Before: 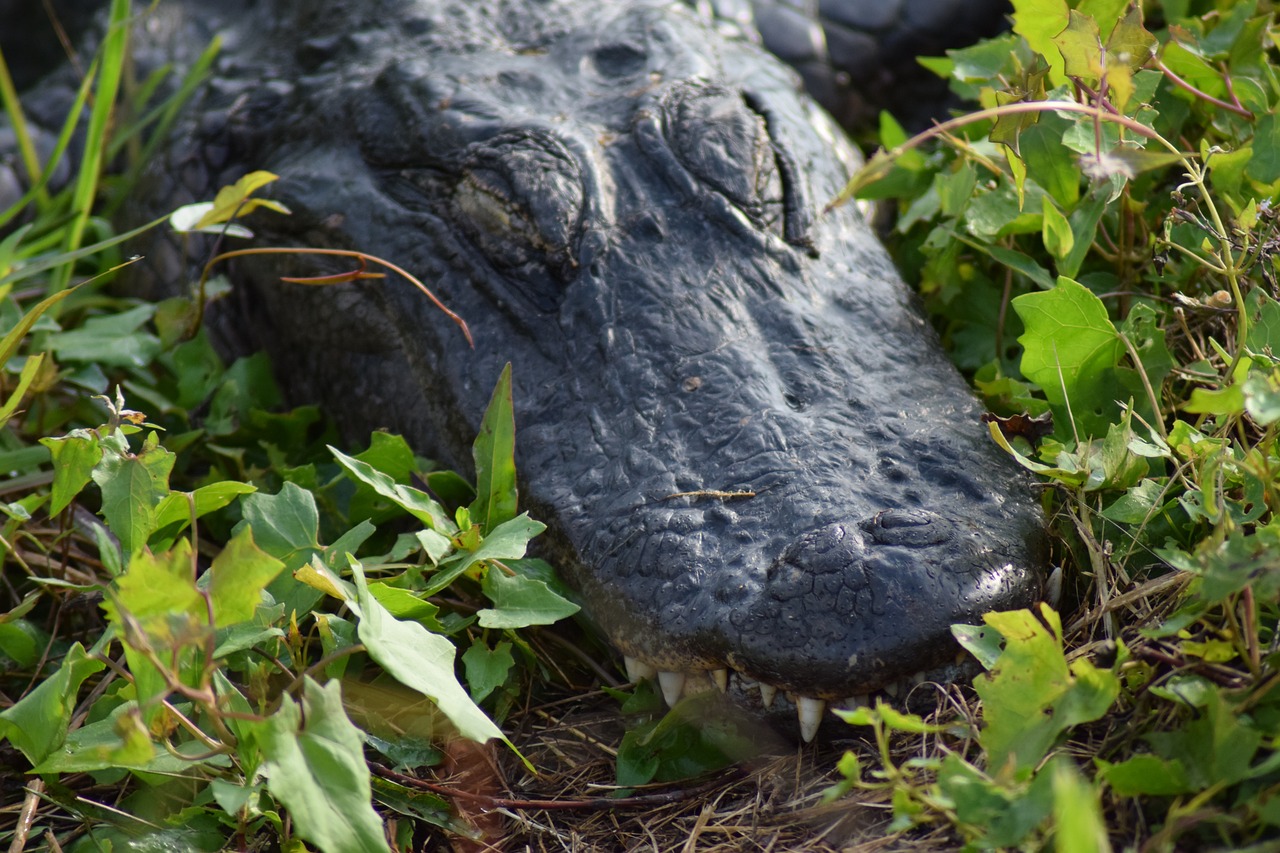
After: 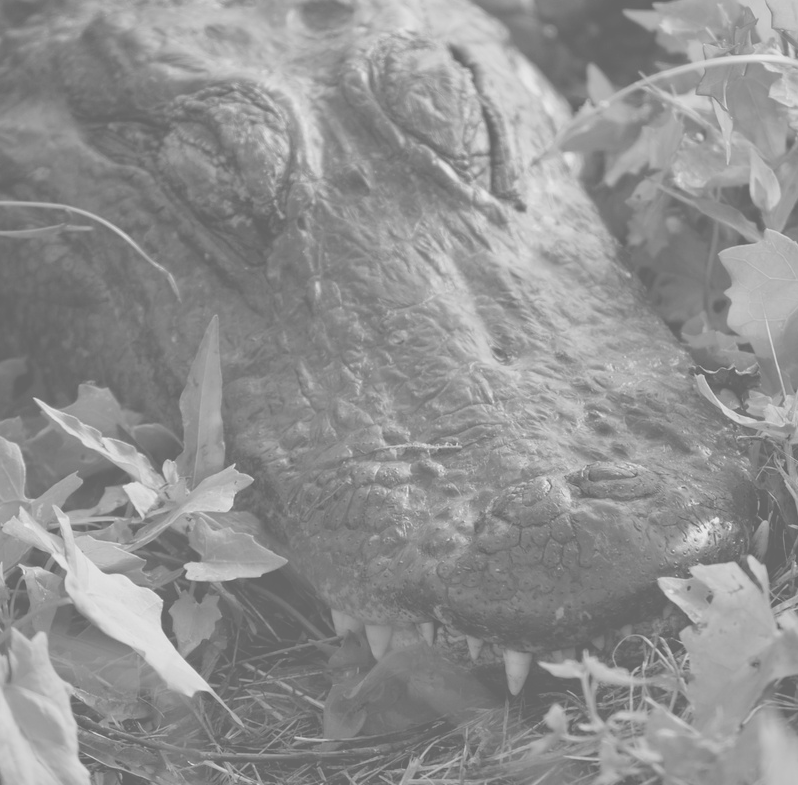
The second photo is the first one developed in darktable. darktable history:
color balance: lift [1, 1.015, 1.004, 0.985], gamma [1, 0.958, 0.971, 1.042], gain [1, 0.956, 0.977, 1.044]
colorize: saturation 51%, source mix 50.67%, lightness 50.67%
crop and rotate: left 22.918%, top 5.629%, right 14.711%, bottom 2.247%
color balance rgb: perceptual saturation grading › global saturation 25%, global vibrance 20%
monochrome: on, module defaults
